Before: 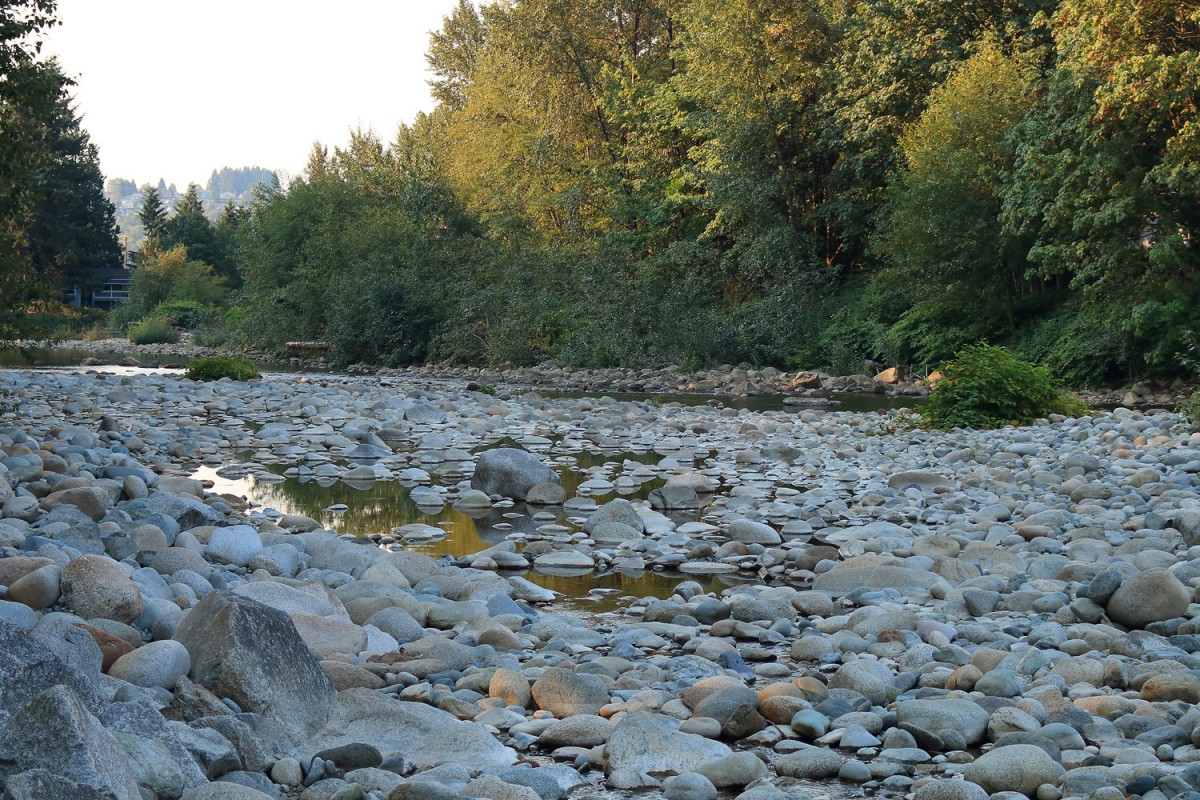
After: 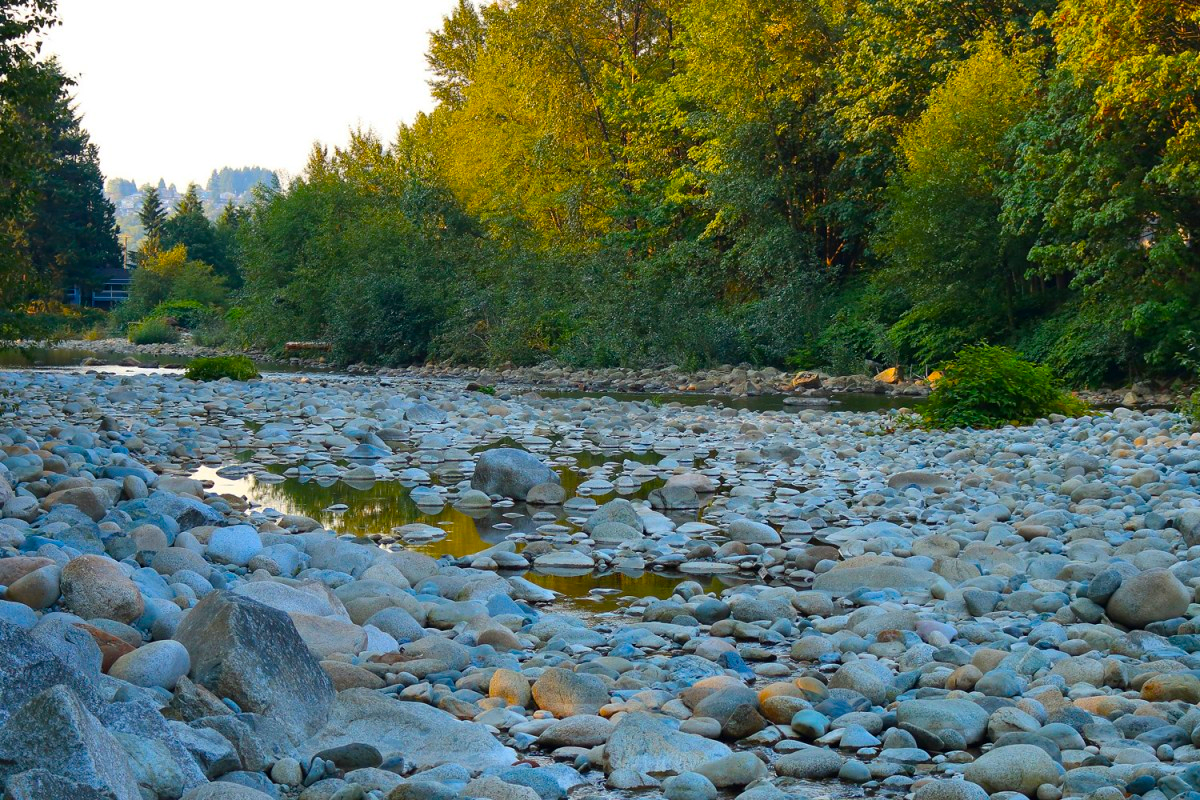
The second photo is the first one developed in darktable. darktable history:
color balance rgb: linear chroma grading › global chroma 25%, perceptual saturation grading › global saturation 50%
shadows and highlights: shadows 22.7, highlights -48.71, soften with gaussian
